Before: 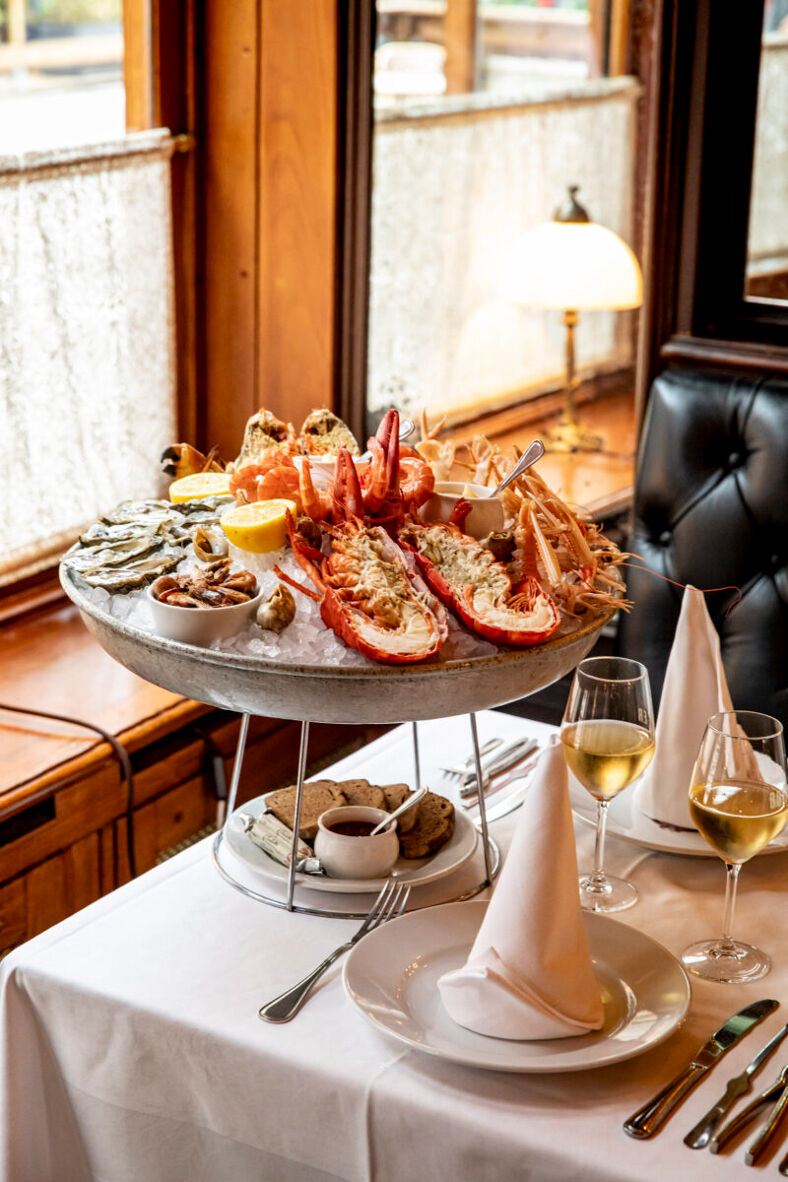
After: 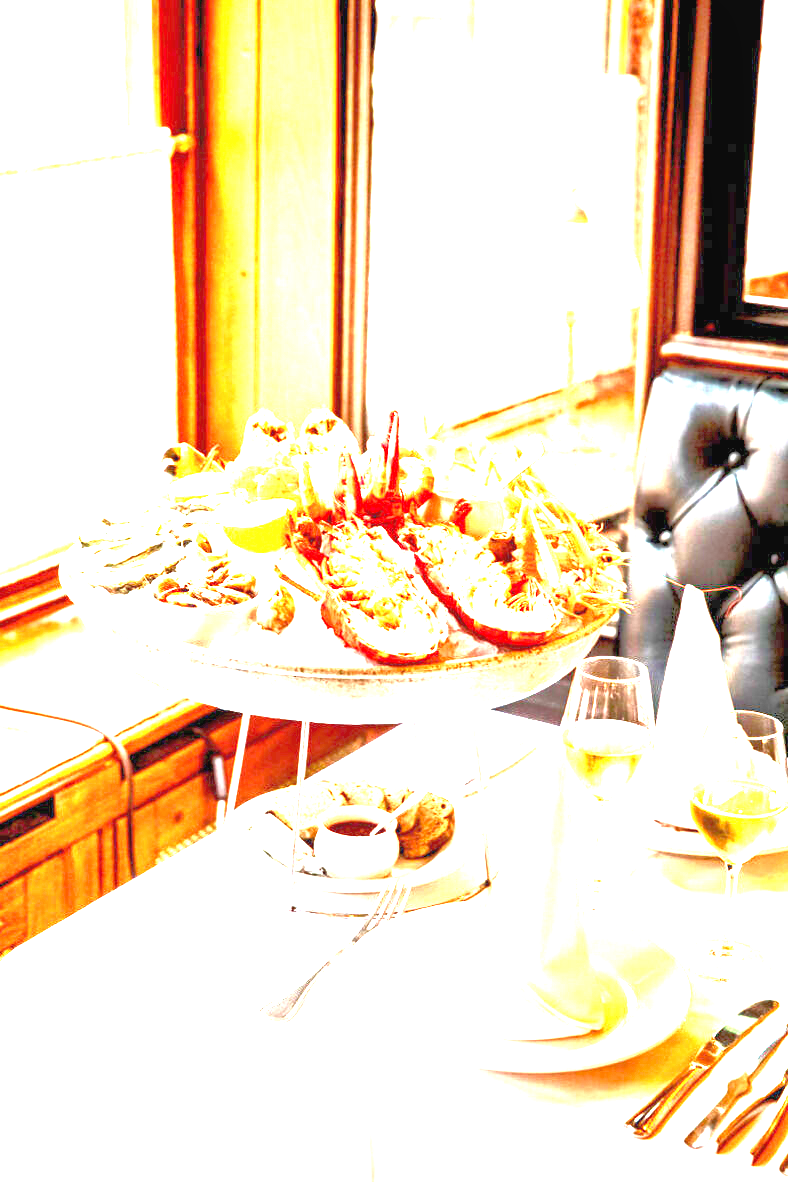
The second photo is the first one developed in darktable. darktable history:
local contrast: mode bilateral grid, contrast 20, coarseness 50, detail 120%, midtone range 0.2
tone equalizer: -7 EV 0.15 EV, -6 EV 0.6 EV, -5 EV 1.15 EV, -4 EV 1.33 EV, -3 EV 1.15 EV, -2 EV 0.6 EV, -1 EV 0.15 EV, mask exposure compensation -0.5 EV
exposure: black level correction 0, exposure 4 EV, compensate exposure bias true, compensate highlight preservation false
